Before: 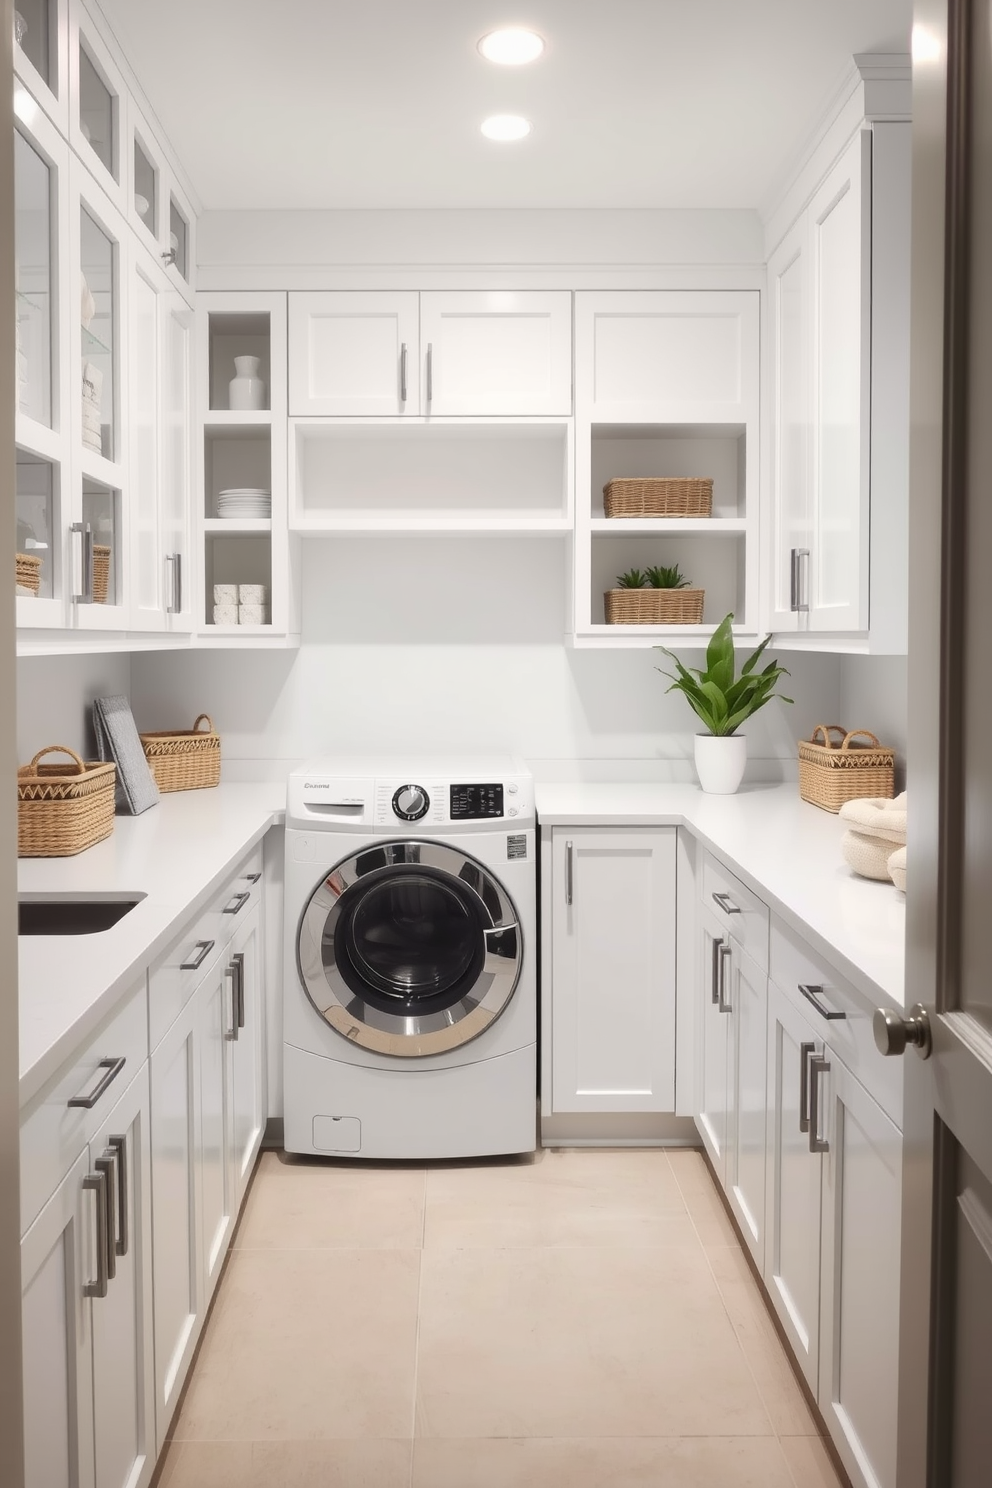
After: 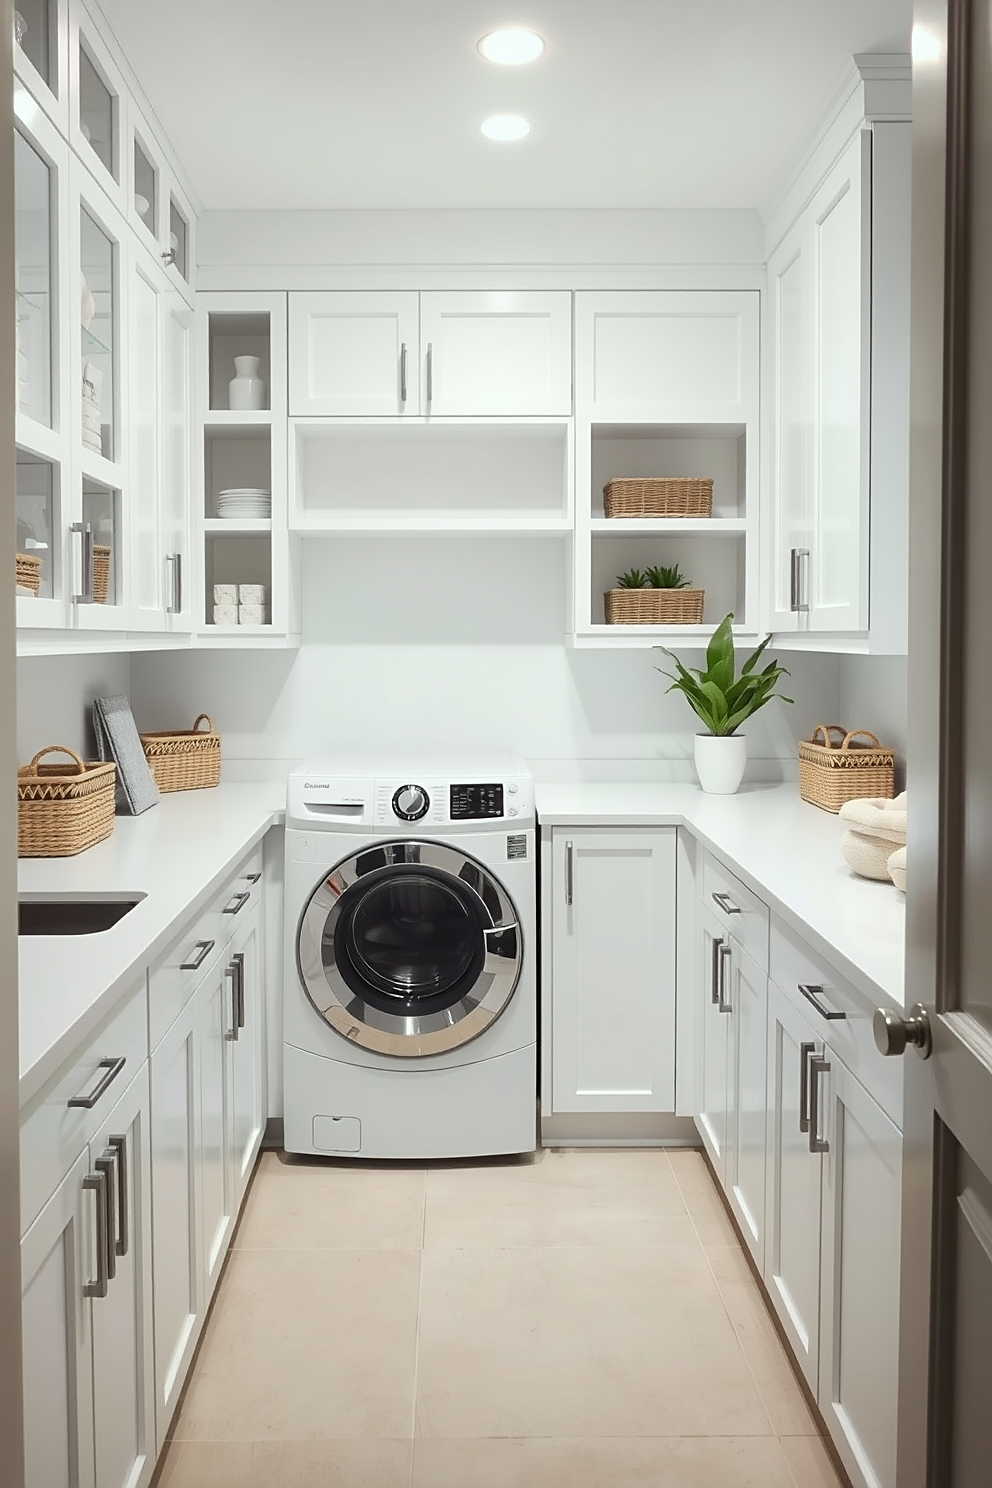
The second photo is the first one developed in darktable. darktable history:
color calibration: illuminant Planckian (black body), x 0.352, y 0.352, temperature 4780.64 K
sharpen: on, module defaults
